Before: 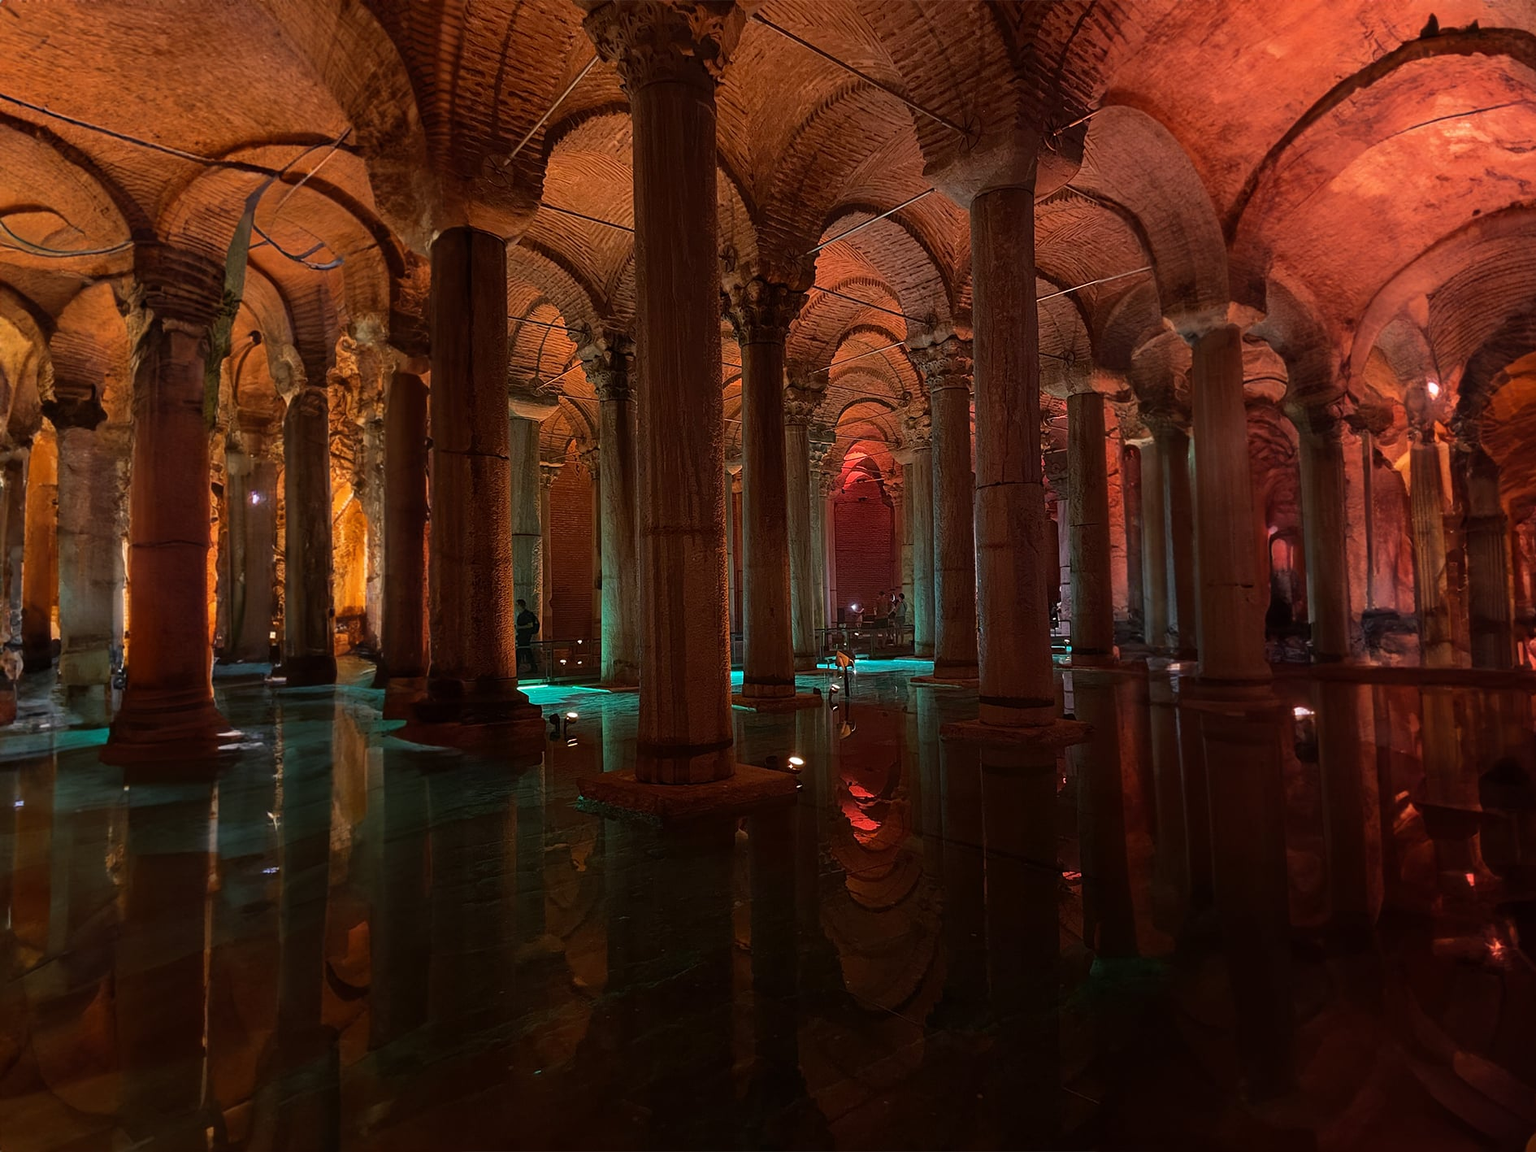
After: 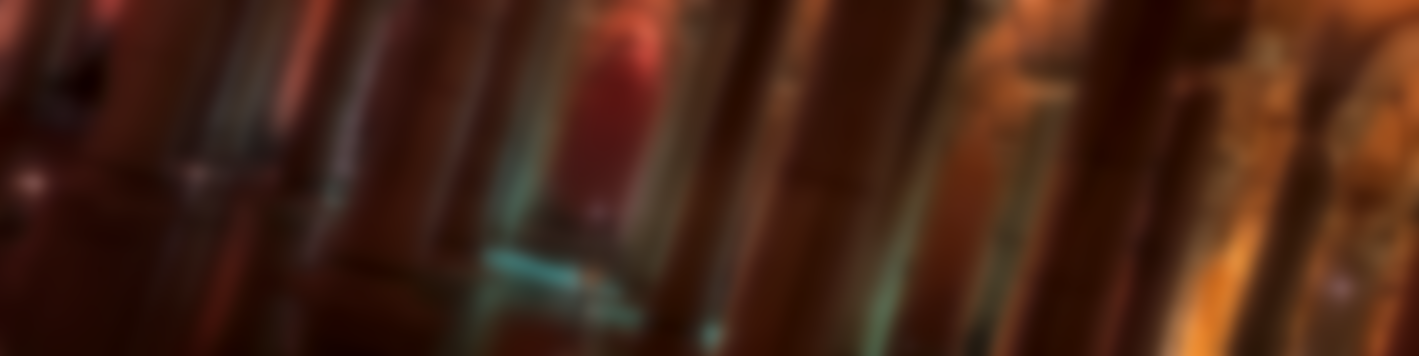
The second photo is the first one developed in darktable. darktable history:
white balance: emerald 1
crop and rotate: angle 16.12°, top 30.835%, bottom 35.653%
local contrast: on, module defaults
lowpass: on, module defaults
